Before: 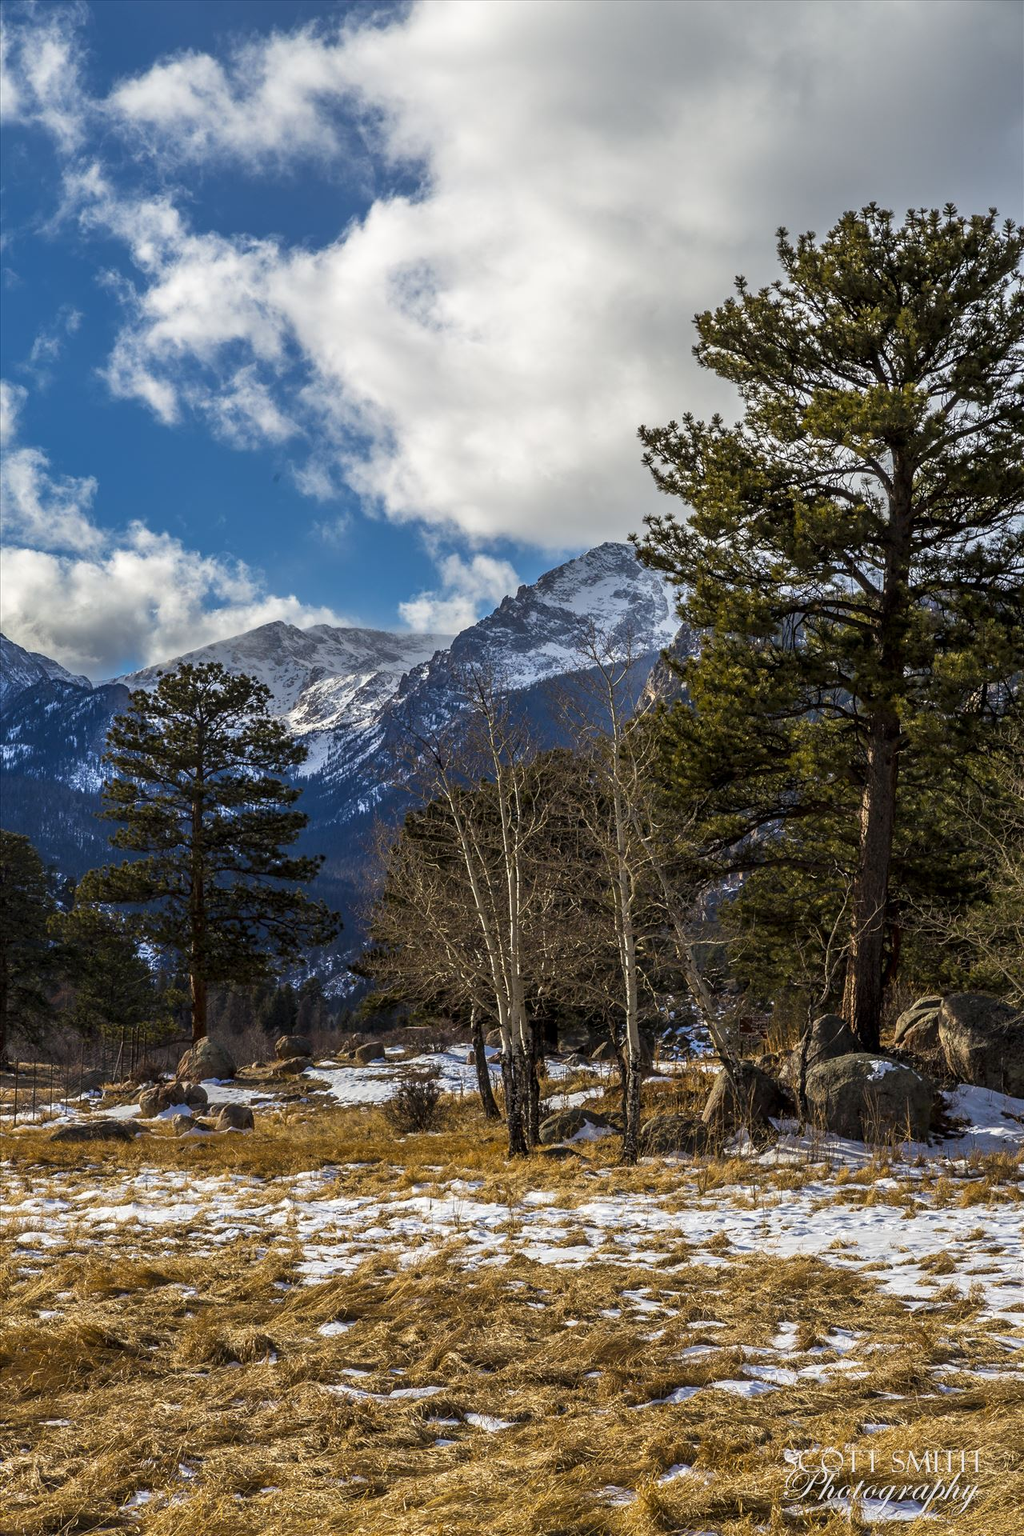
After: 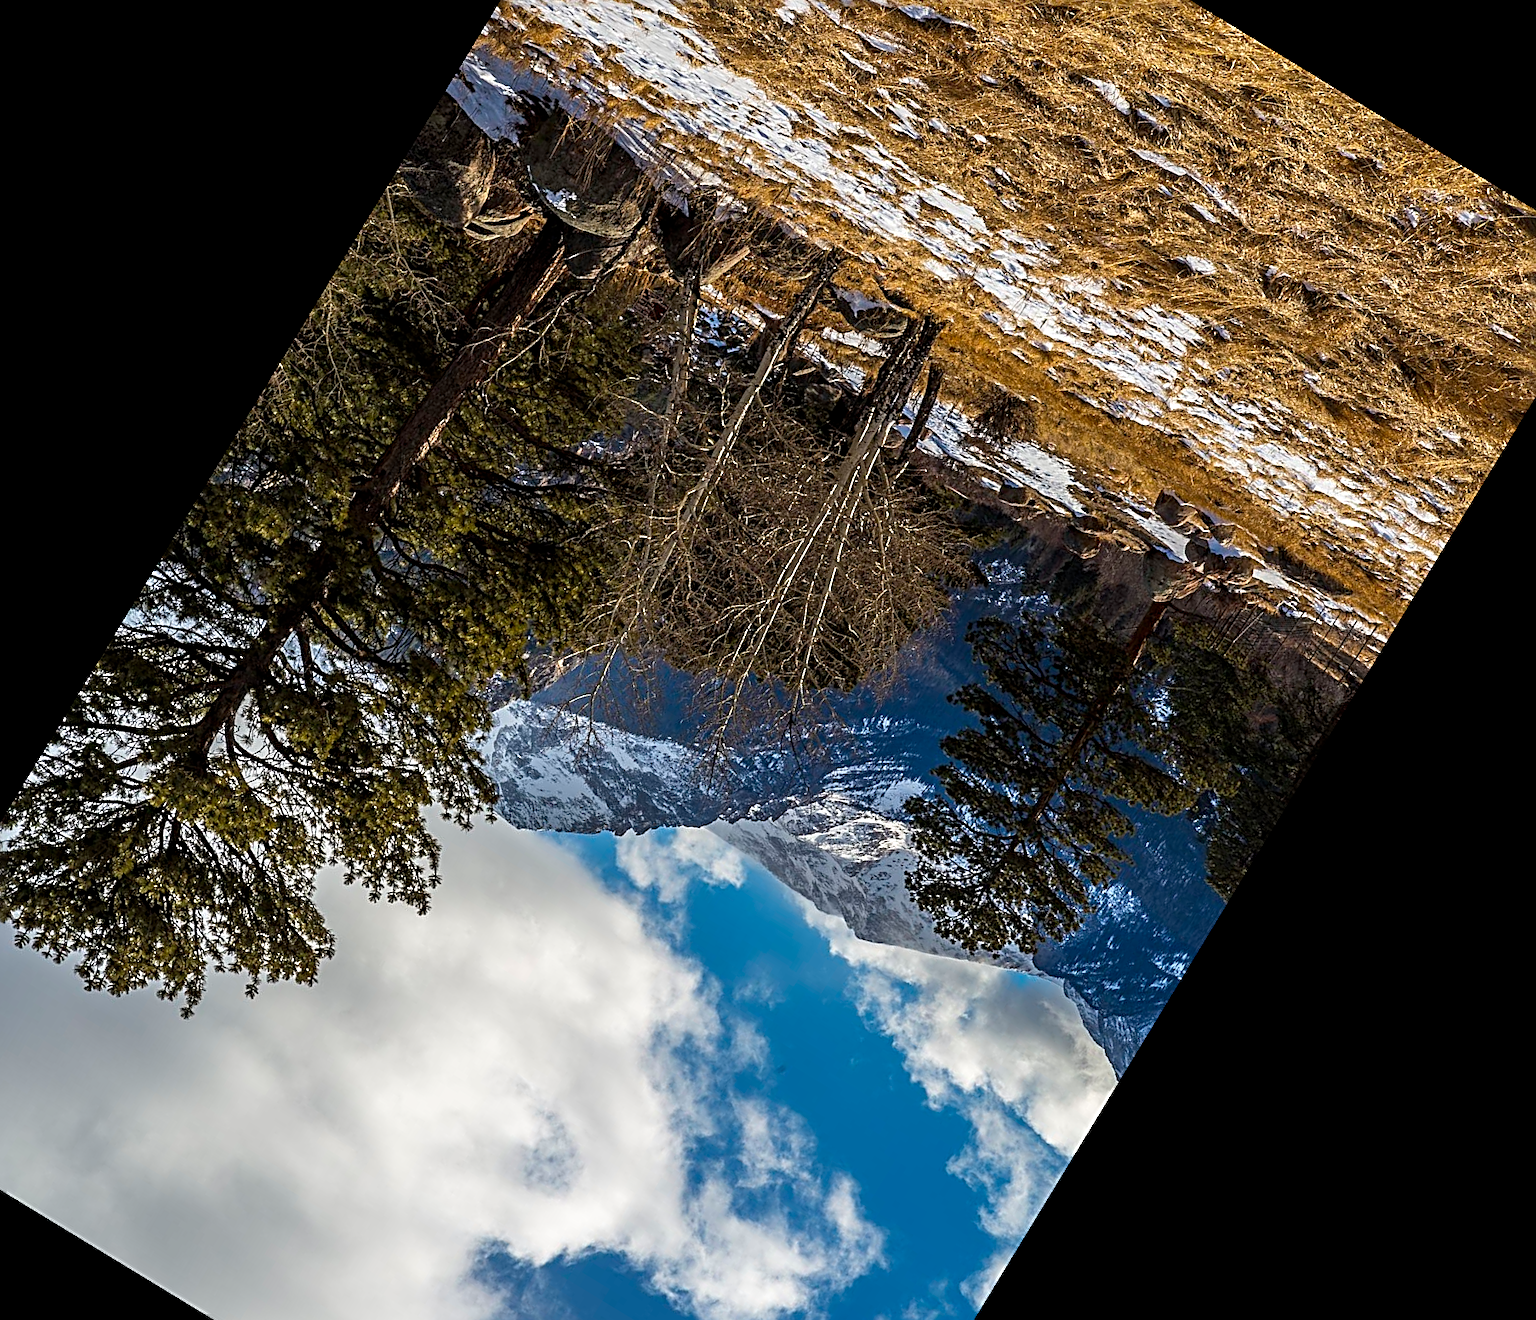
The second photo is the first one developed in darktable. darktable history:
sharpen: radius 2.817, amount 0.715
crop and rotate: angle 148.68°, left 9.111%, top 15.603%, right 4.588%, bottom 17.041%
color correction: highlights a* -0.137, highlights b* 0.137
